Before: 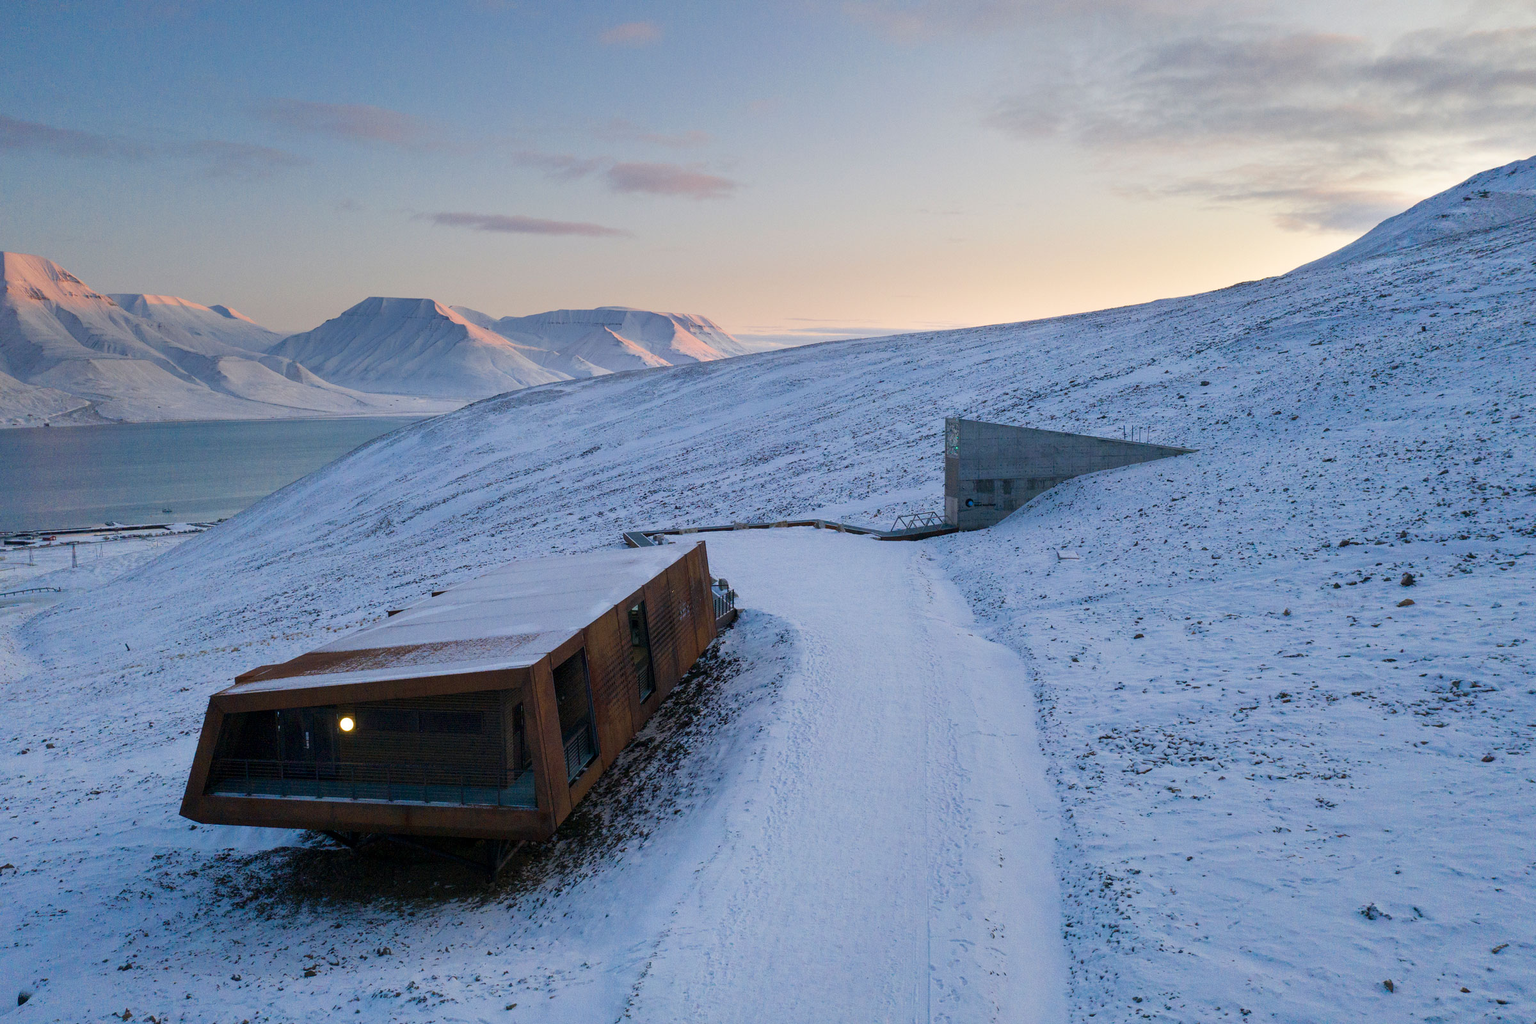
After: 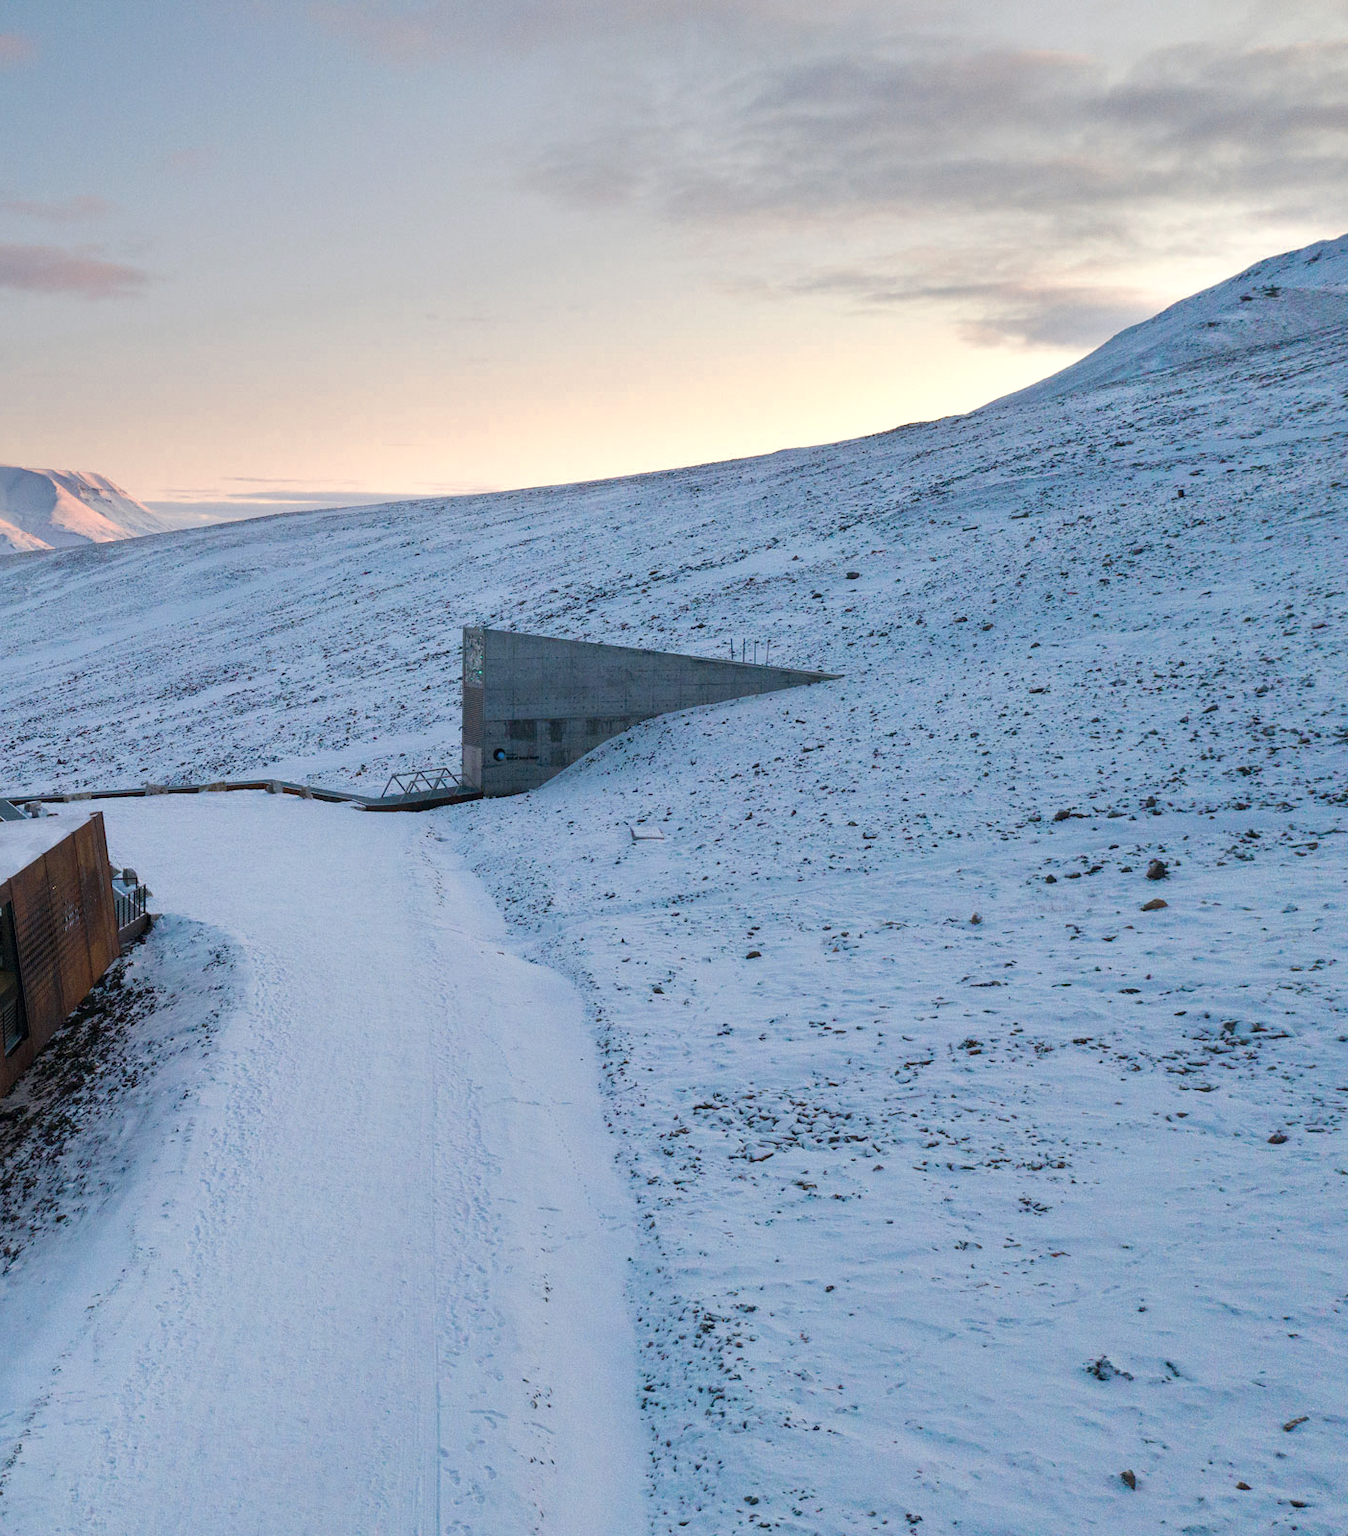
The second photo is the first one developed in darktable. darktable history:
color zones: curves: ch0 [(0.018, 0.548) (0.224, 0.64) (0.425, 0.447) (0.675, 0.575) (0.732, 0.579)]; ch1 [(0.066, 0.487) (0.25, 0.5) (0.404, 0.43) (0.75, 0.421) (0.956, 0.421)]; ch2 [(0.044, 0.561) (0.215, 0.465) (0.399, 0.544) (0.465, 0.548) (0.614, 0.447) (0.724, 0.43) (0.882, 0.623) (0.956, 0.632)]
crop: left 41.499%
